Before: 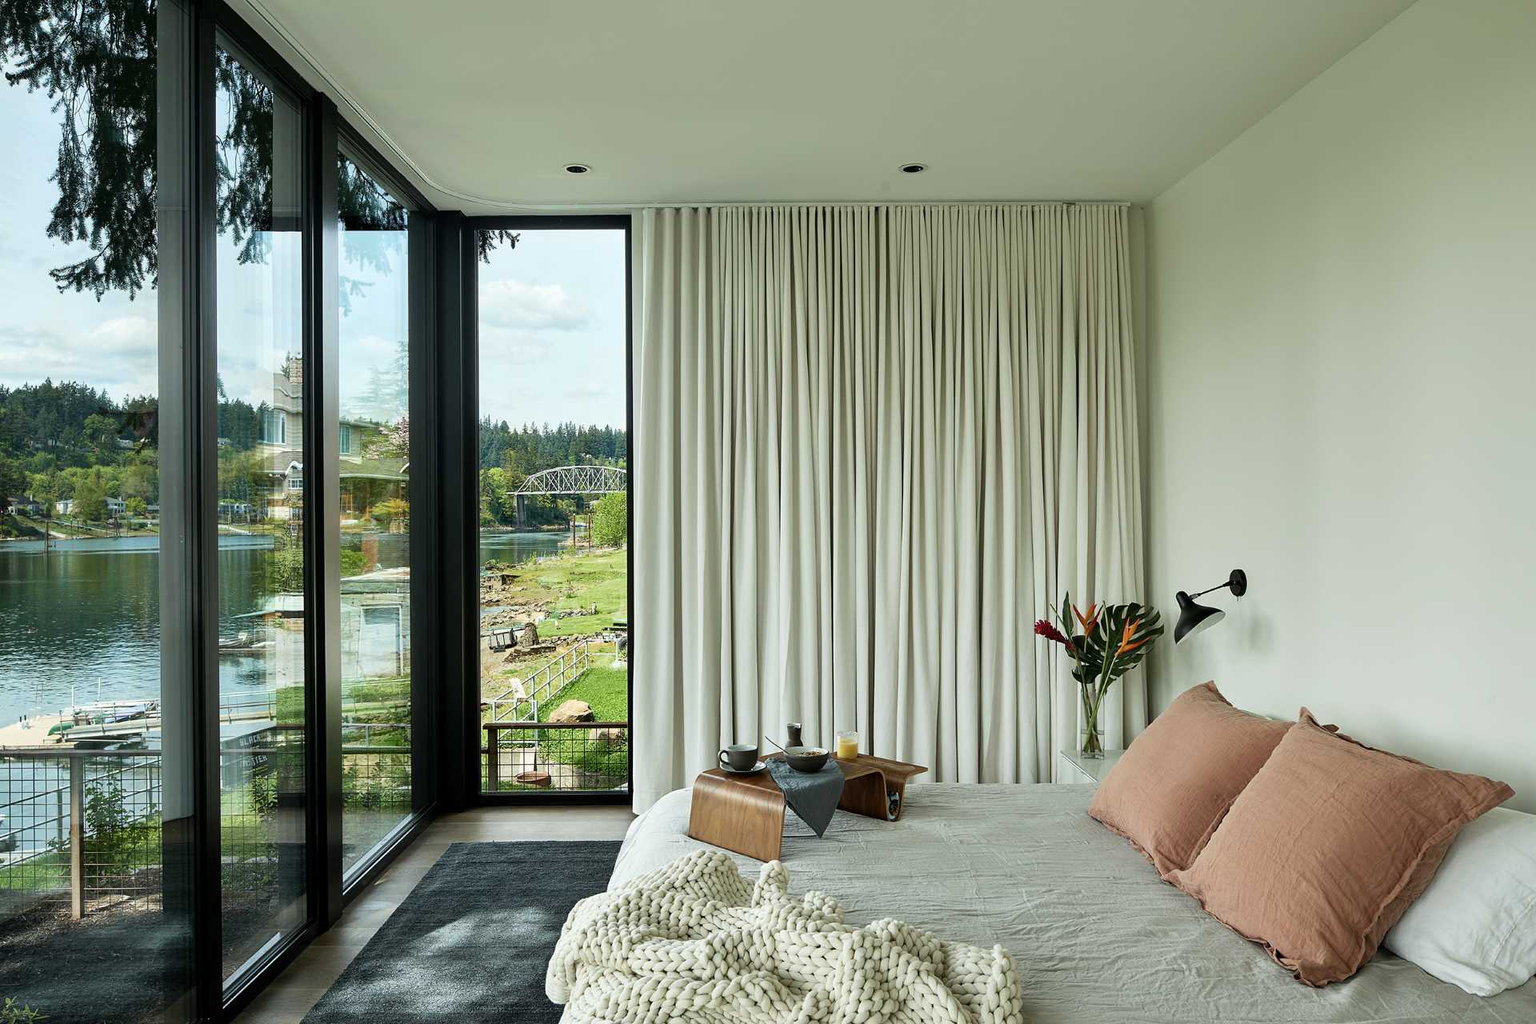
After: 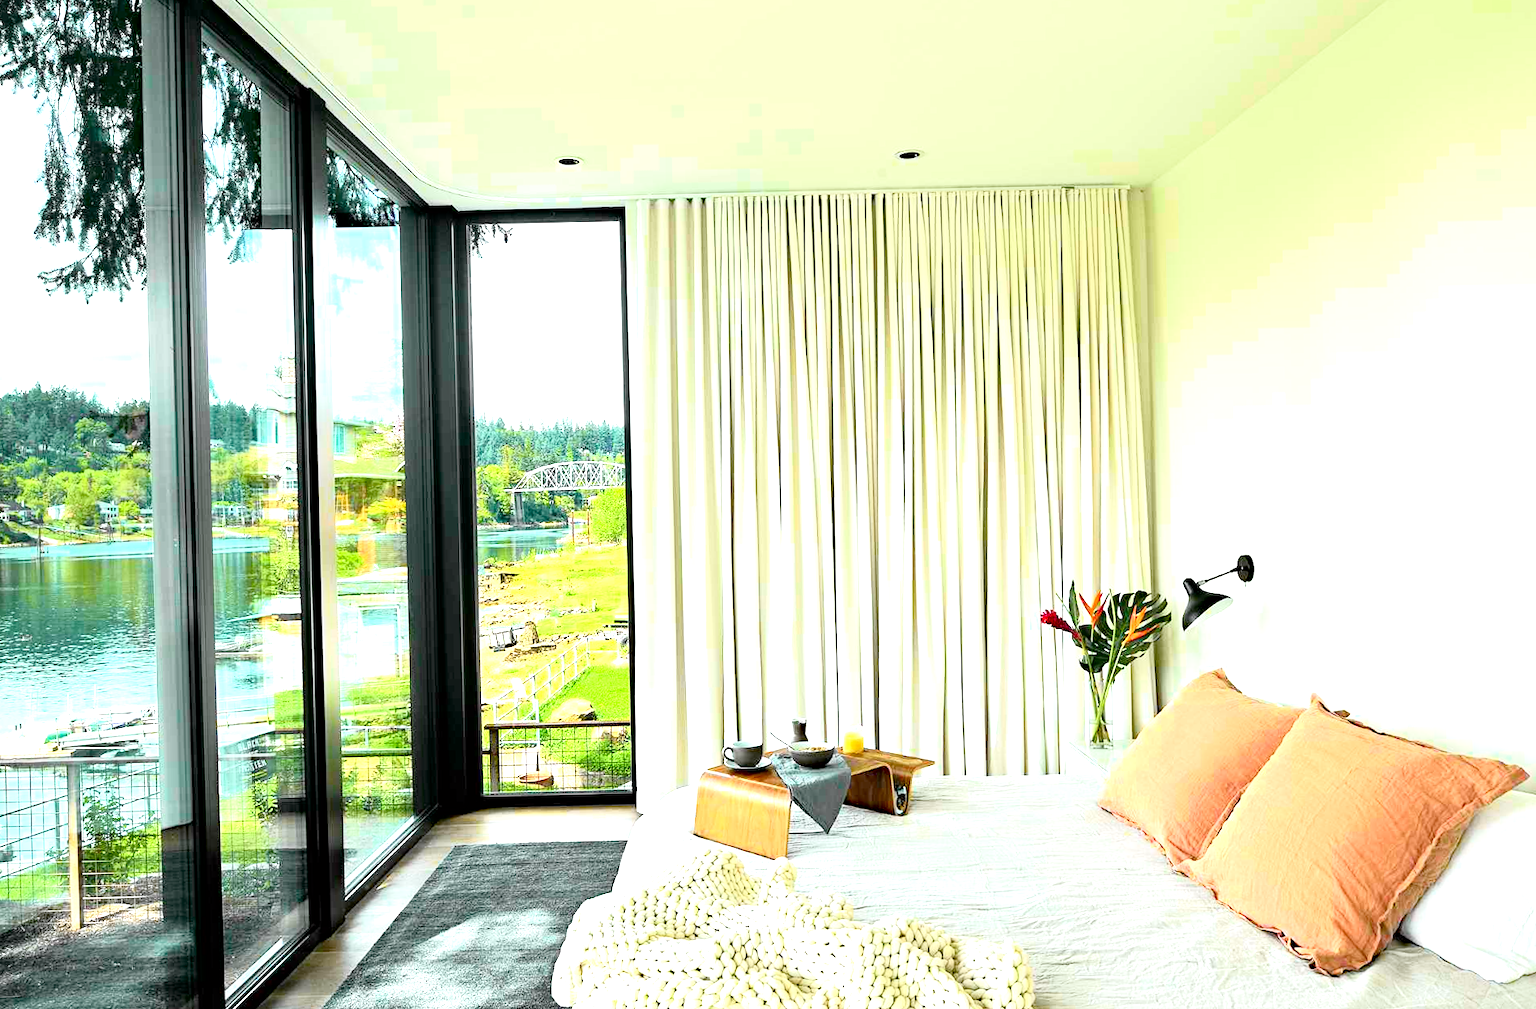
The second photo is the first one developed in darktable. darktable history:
exposure: black level correction 0.001, exposure 1.822 EV, compensate exposure bias true, compensate highlight preservation false
white balance: red 1.004, blue 1.024
rotate and perspective: rotation -1°, crop left 0.011, crop right 0.989, crop top 0.025, crop bottom 0.975
haze removal: compatibility mode true, adaptive false
tone curve: curves: ch0 [(0, 0) (0.062, 0.037) (0.142, 0.138) (0.359, 0.419) (0.469, 0.544) (0.634, 0.722) (0.839, 0.909) (0.998, 0.978)]; ch1 [(0, 0) (0.437, 0.408) (0.472, 0.47) (0.502, 0.503) (0.527, 0.523) (0.559, 0.573) (0.608, 0.665) (0.669, 0.748) (0.859, 0.899) (1, 1)]; ch2 [(0, 0) (0.33, 0.301) (0.421, 0.443) (0.473, 0.498) (0.502, 0.5) (0.535, 0.531) (0.575, 0.603) (0.608, 0.667) (1, 1)], color space Lab, independent channels, preserve colors none
